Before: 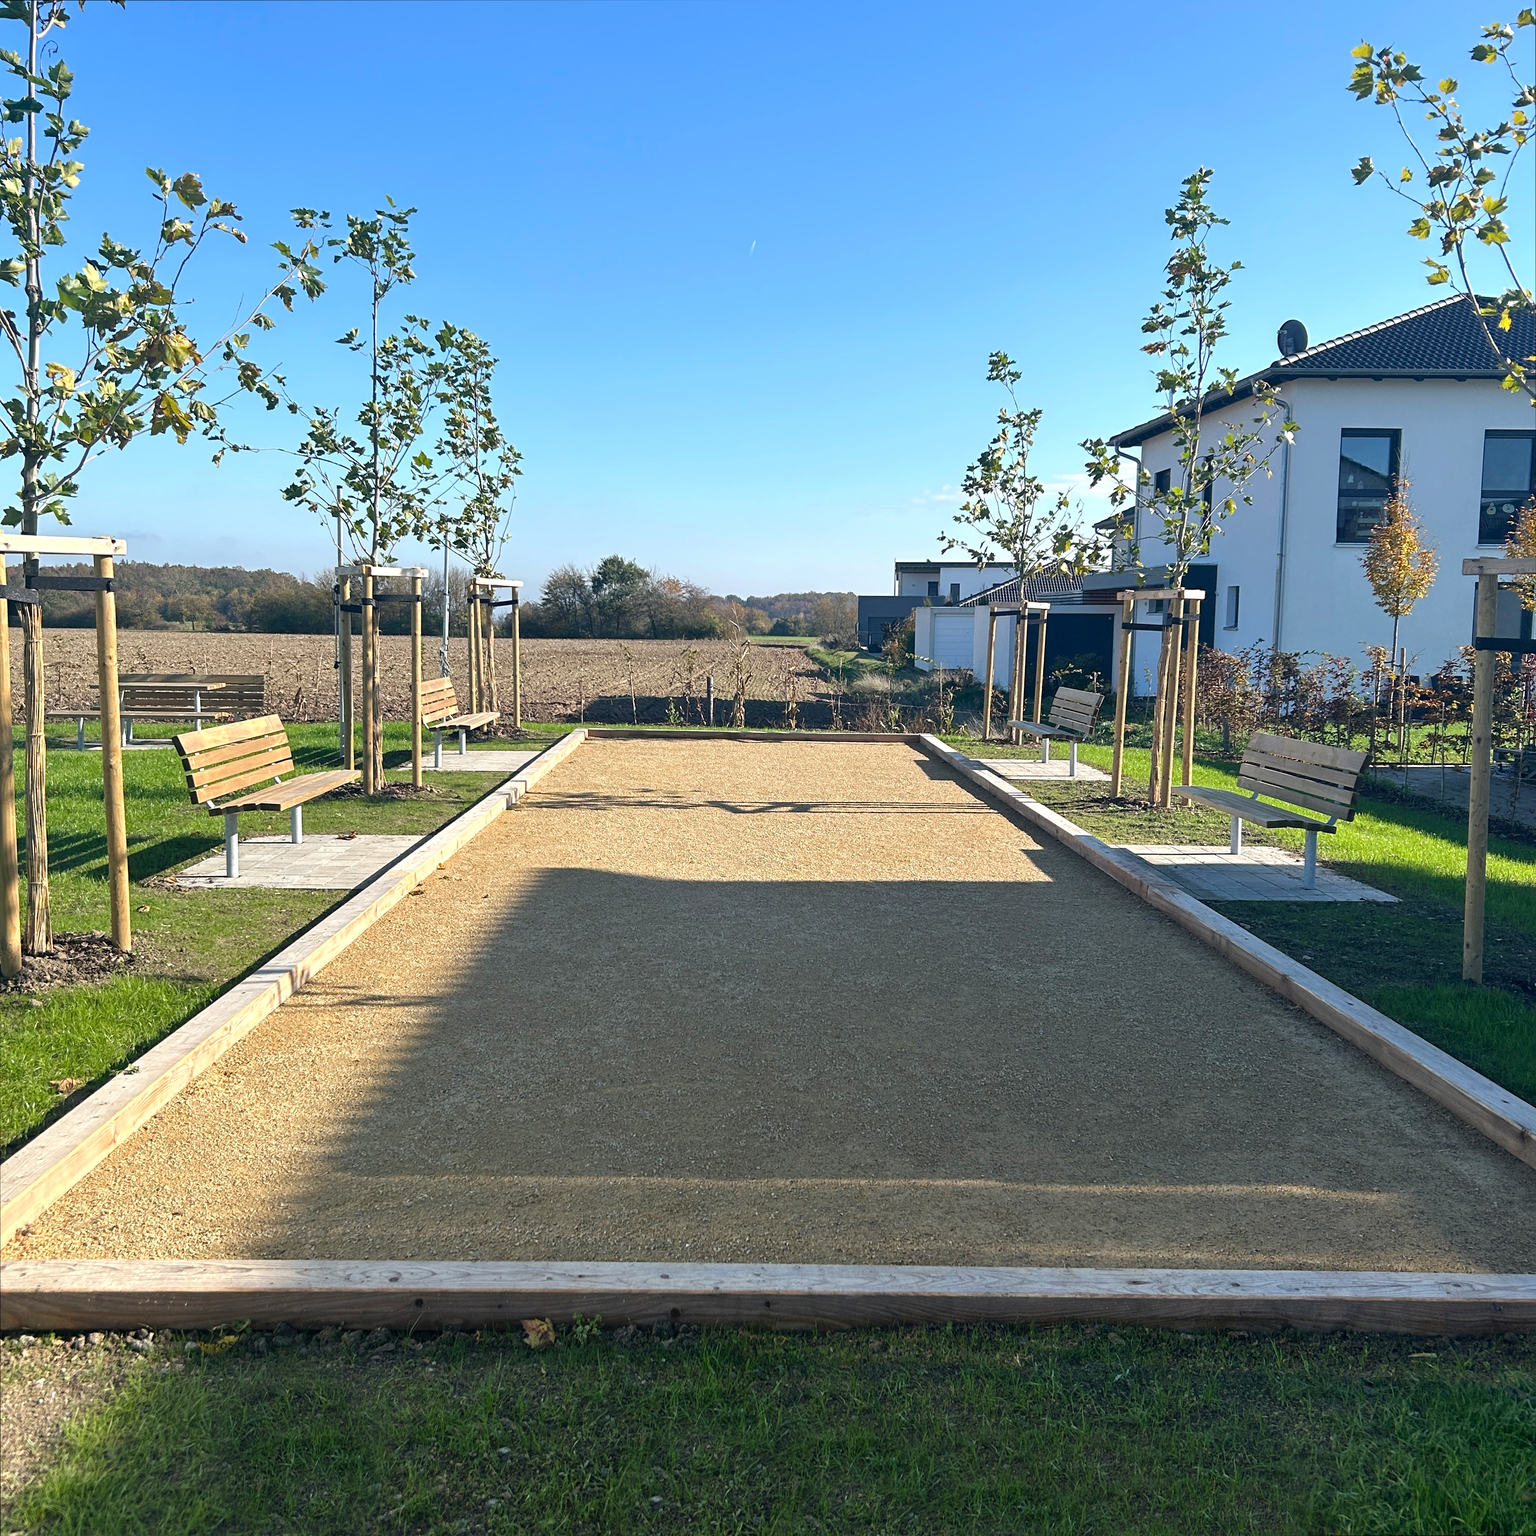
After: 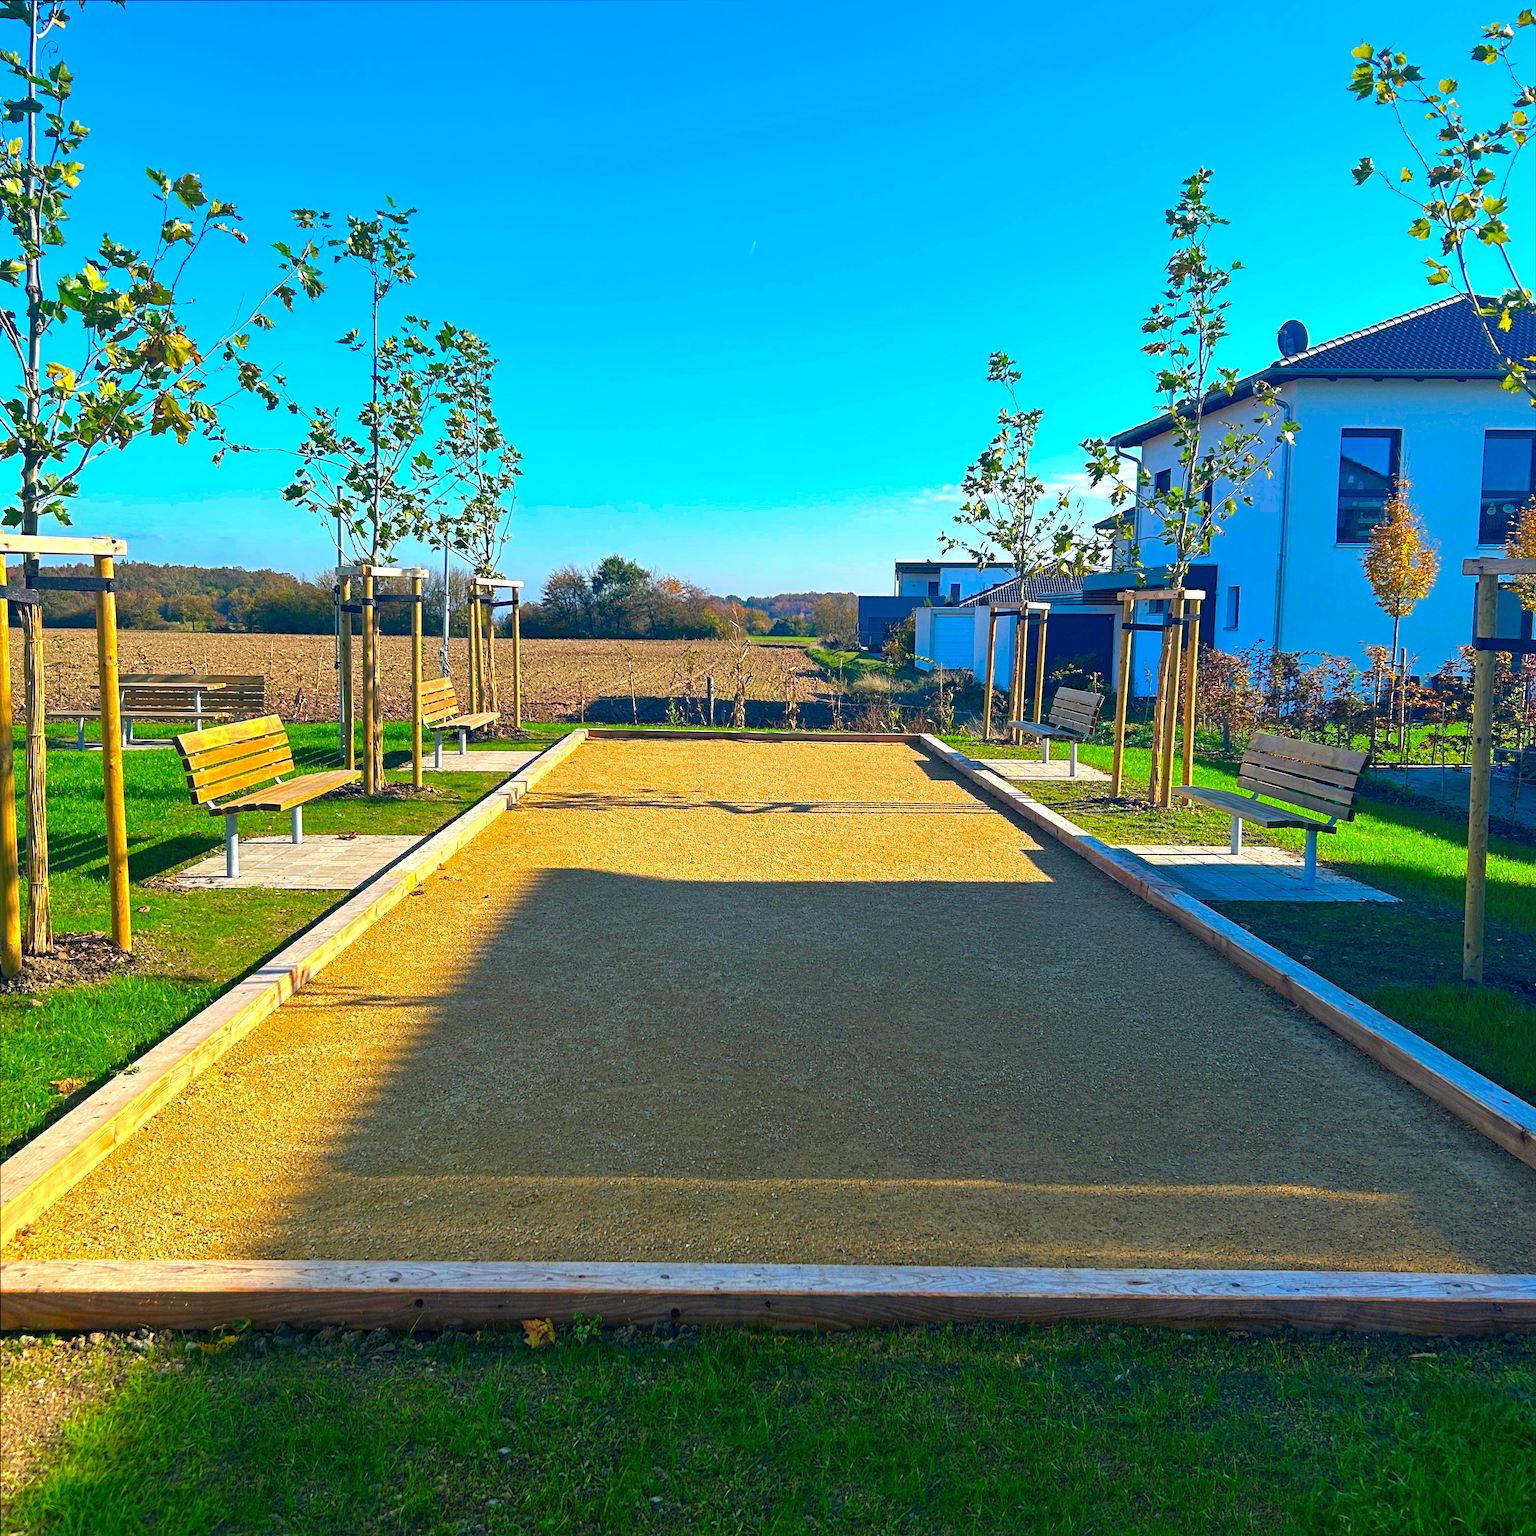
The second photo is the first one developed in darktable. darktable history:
haze removal: adaptive false
color correction: highlights b* 0.003, saturation 2.18
